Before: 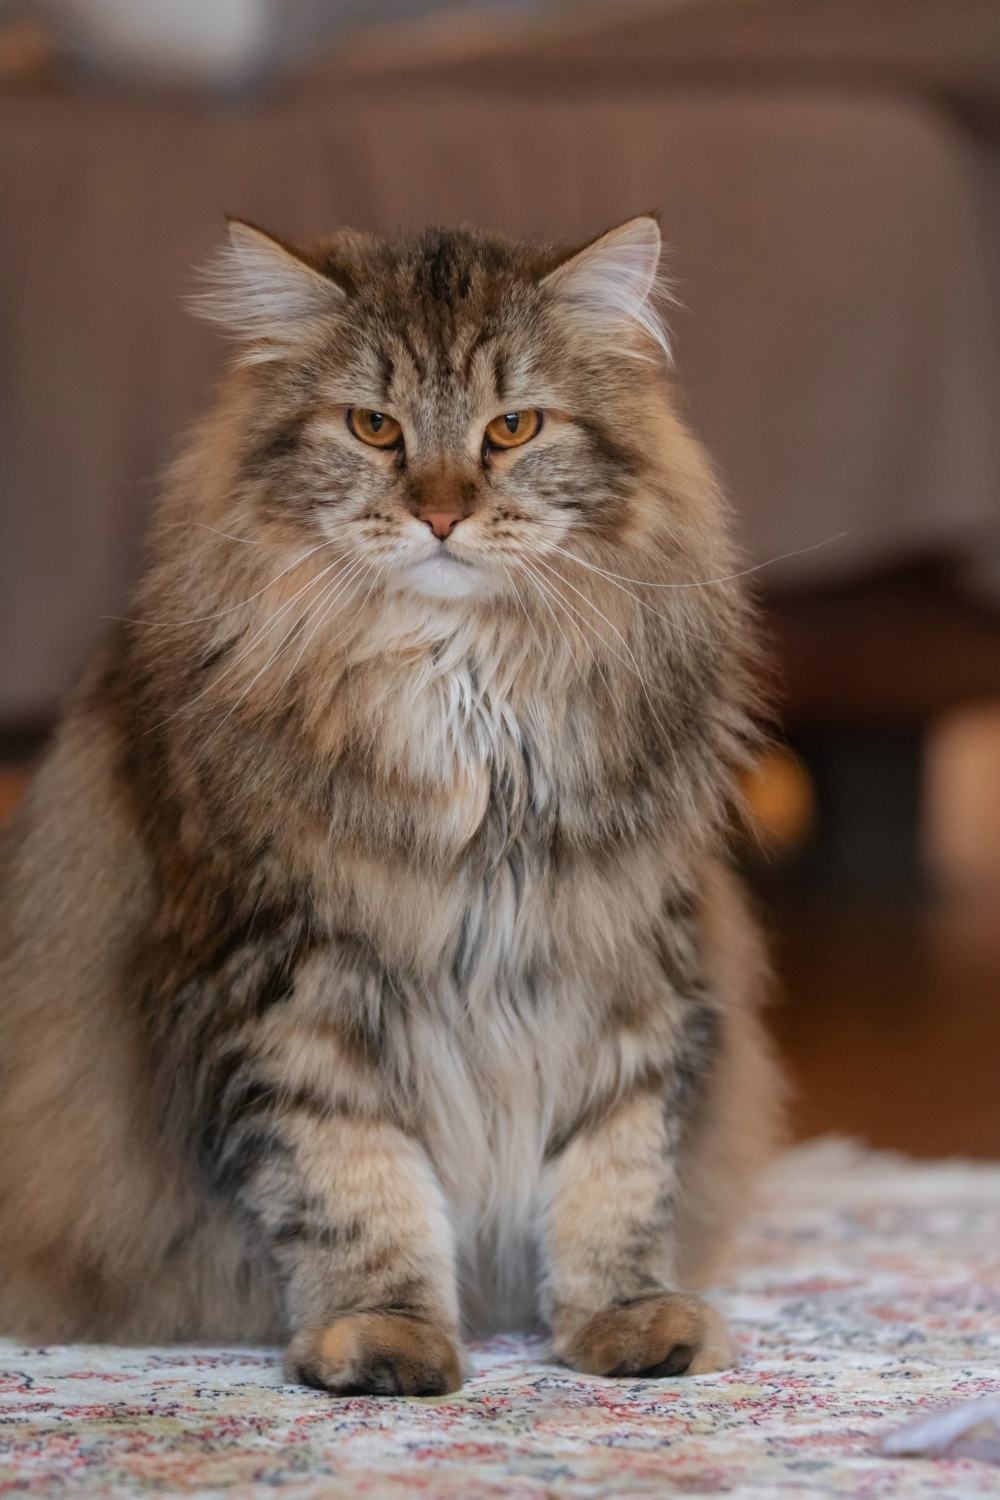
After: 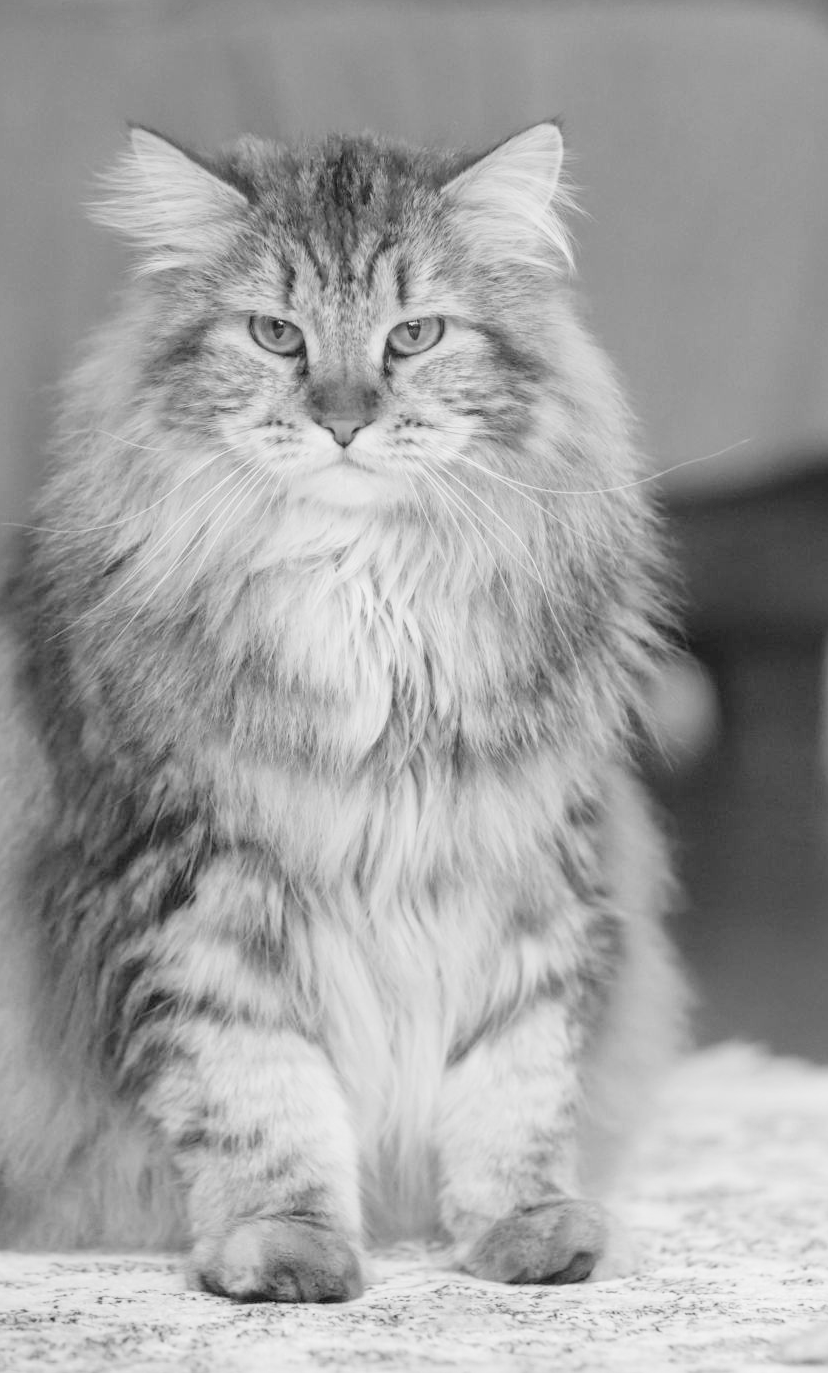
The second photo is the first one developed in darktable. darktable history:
filmic rgb: middle gray luminance 4.29%, black relative exposure -13 EV, white relative exposure 5 EV, threshold 6 EV, target black luminance 0%, hardness 5.19, latitude 59.69%, contrast 0.767, highlights saturation mix 5%, shadows ↔ highlights balance 25.95%, add noise in highlights 0, color science v3 (2019), use custom middle-gray values true, iterations of high-quality reconstruction 0, contrast in highlights soft, enable highlight reconstruction true
color balance rgb: perceptual saturation grading › global saturation 20%, perceptual saturation grading › highlights -25%, perceptual saturation grading › shadows 25%
crop: left 9.807%, top 6.259%, right 7.334%, bottom 2.177%
monochrome: on, module defaults
